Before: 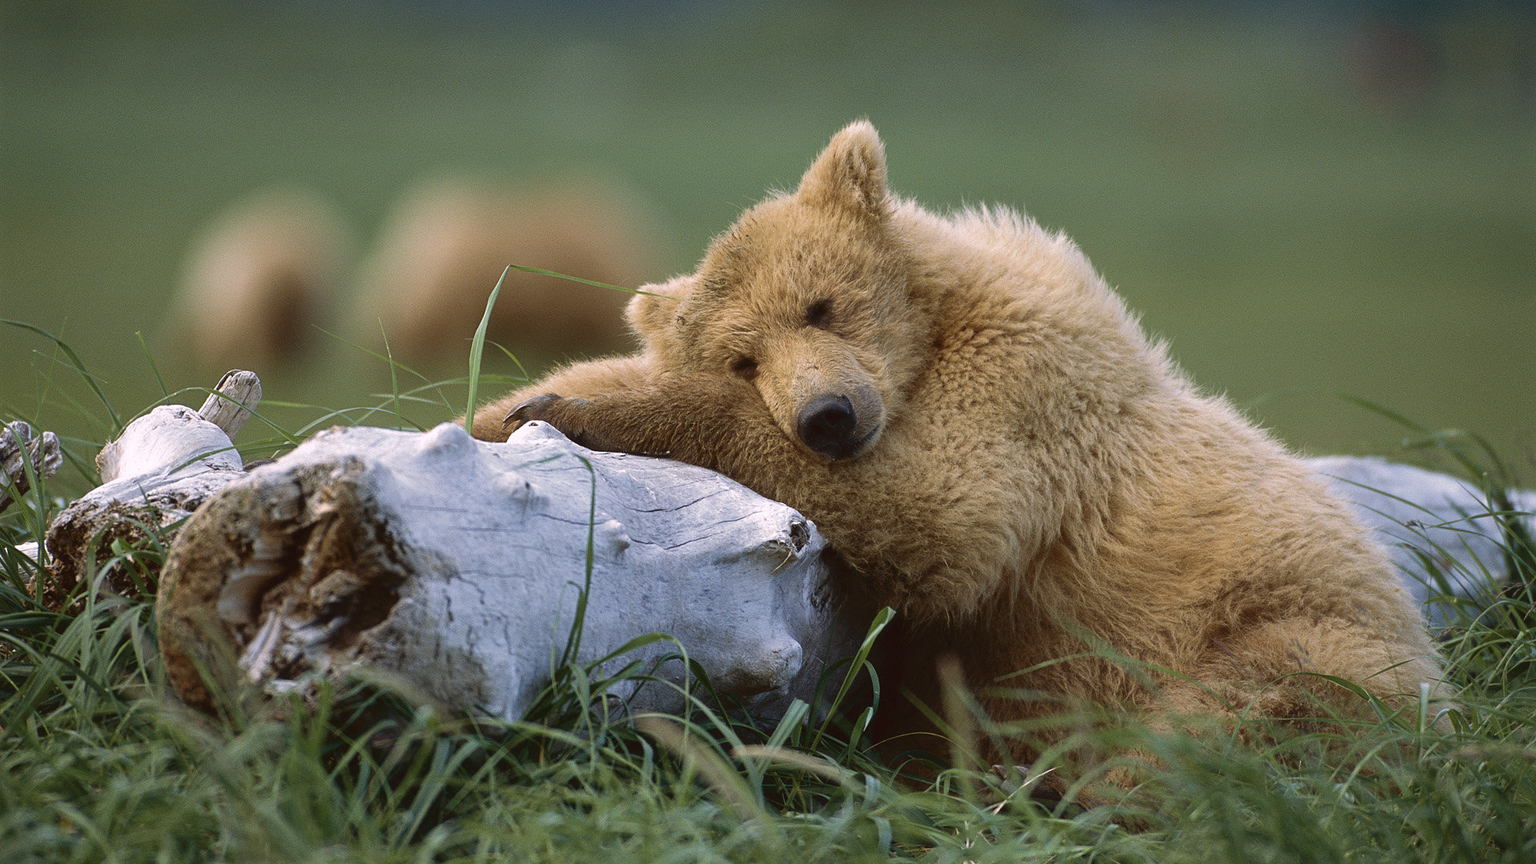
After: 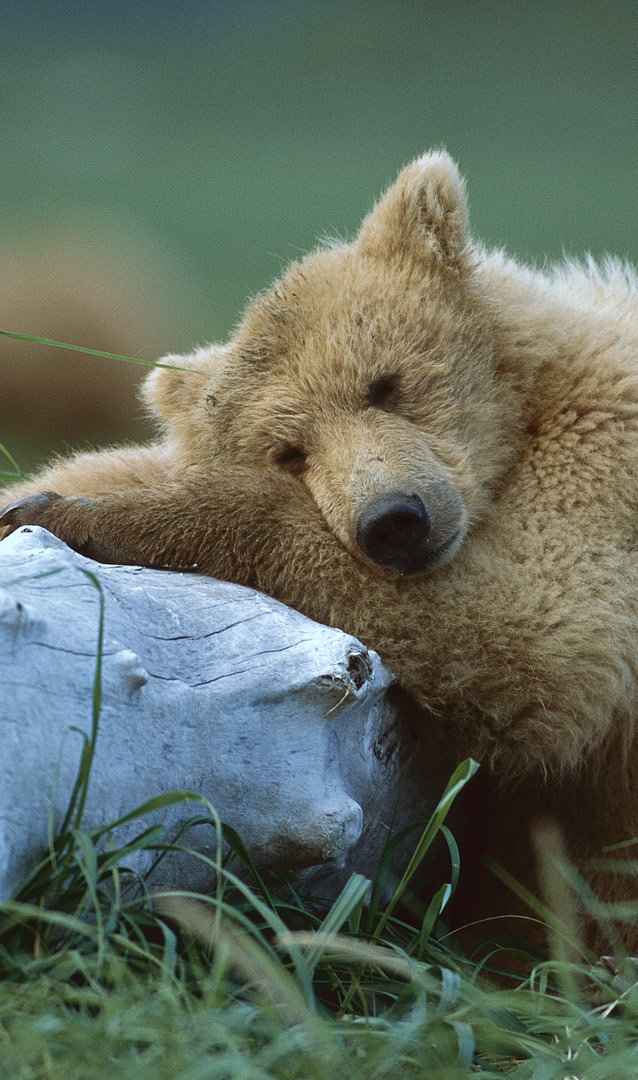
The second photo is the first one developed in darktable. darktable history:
crop: left 33.36%, right 33.36%
color correction: highlights a* -10.04, highlights b* -10.37
